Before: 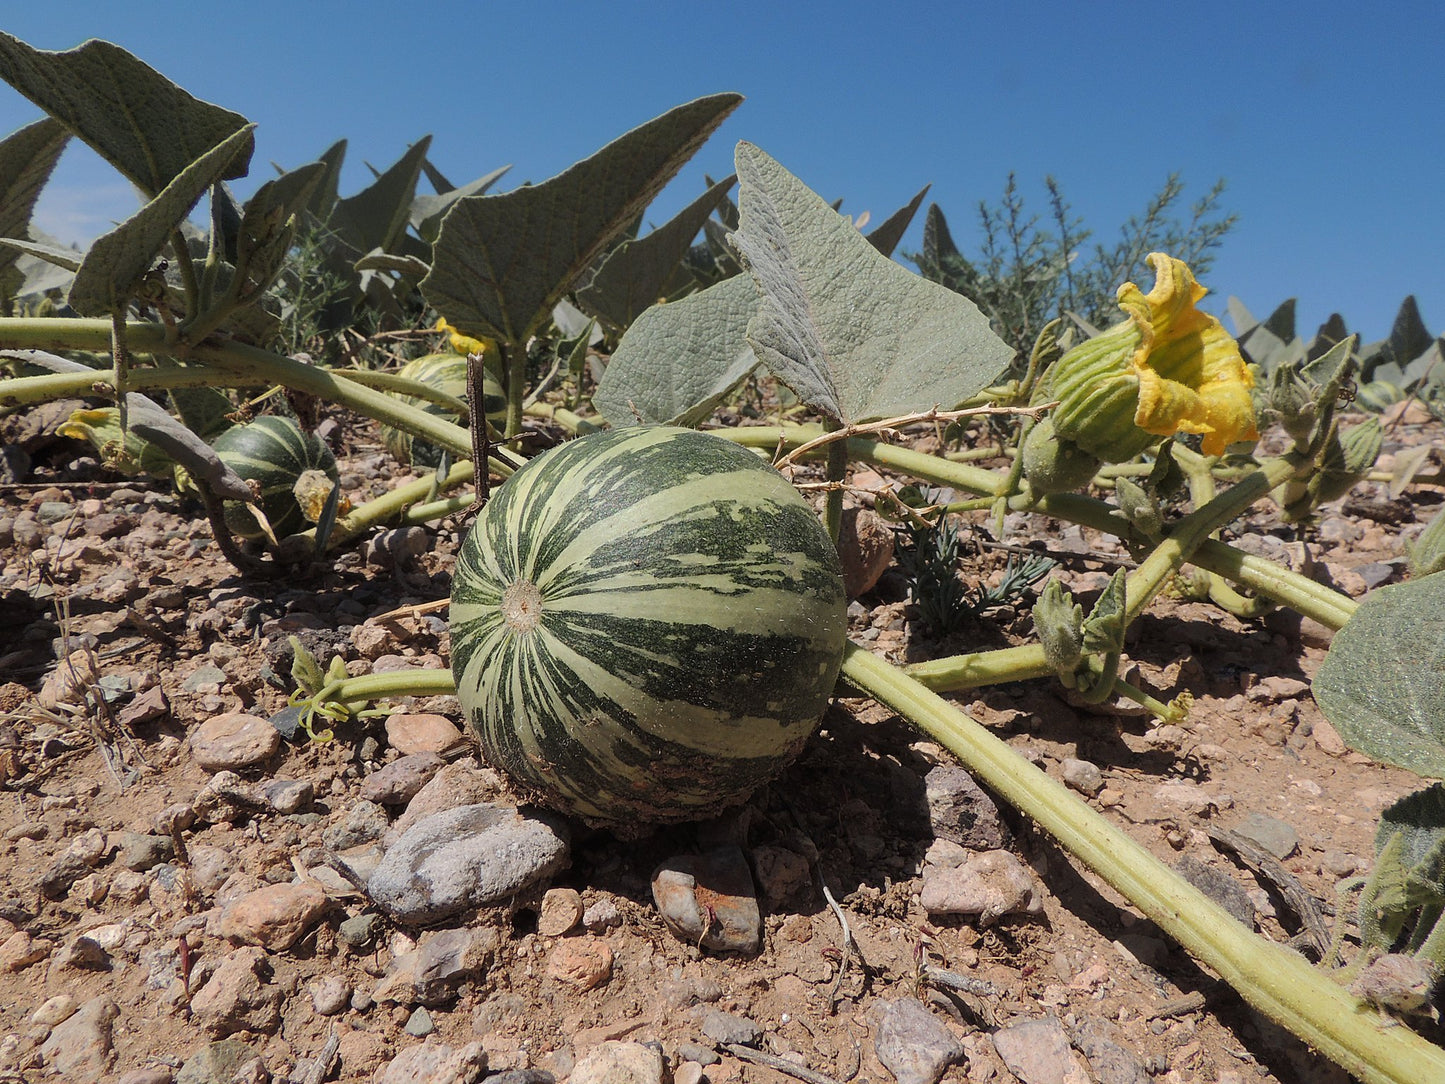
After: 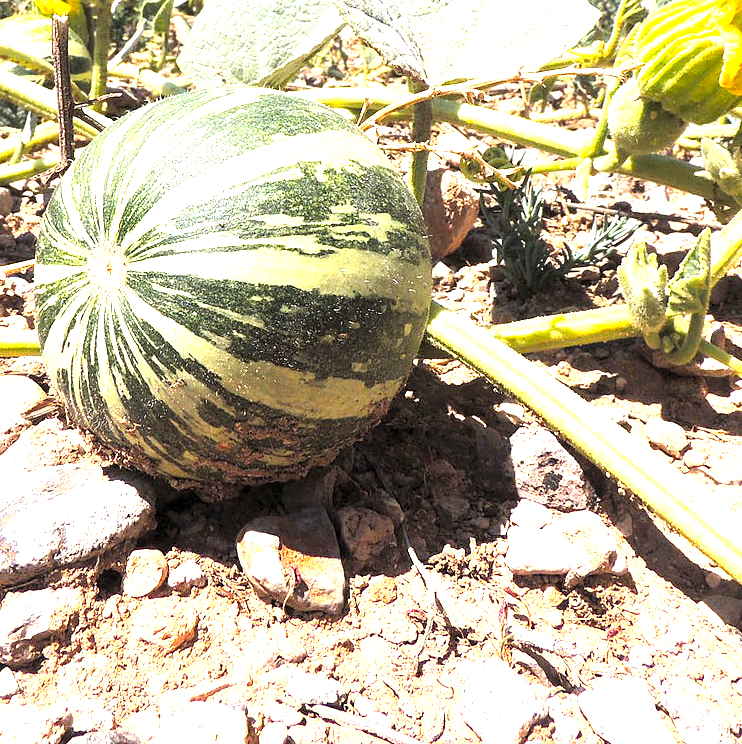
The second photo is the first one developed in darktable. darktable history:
levels: white 99.98%, levels [0.055, 0.477, 0.9]
crop and rotate: left 28.766%, top 31.283%, right 19.856%
exposure: exposure 1.994 EV, compensate highlight preservation false
color balance rgb: perceptual saturation grading › global saturation 29.373%
